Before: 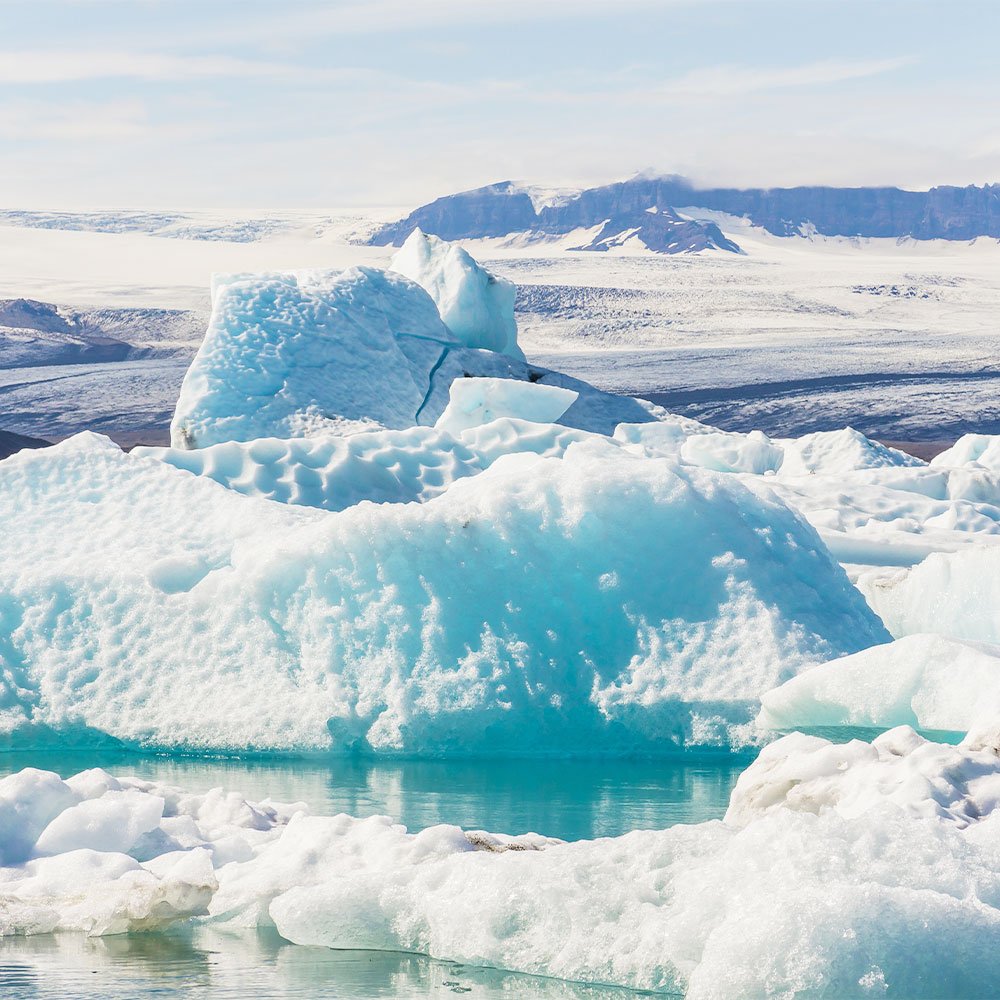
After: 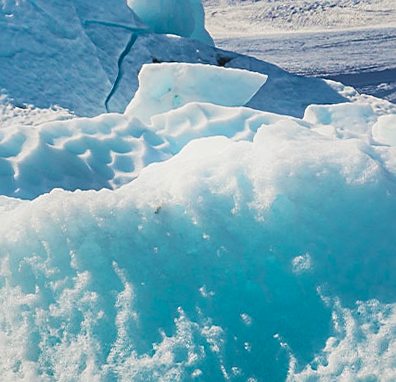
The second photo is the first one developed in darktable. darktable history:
sharpen: on, module defaults
exposure: exposure -0.242 EV, compensate highlight preservation false
bloom: size 5%, threshold 95%, strength 15%
rotate and perspective: rotation -1.32°, lens shift (horizontal) -0.031, crop left 0.015, crop right 0.985, crop top 0.047, crop bottom 0.982
velvia: on, module defaults
shadows and highlights: soften with gaussian
crop: left 30%, top 30%, right 30%, bottom 30%
